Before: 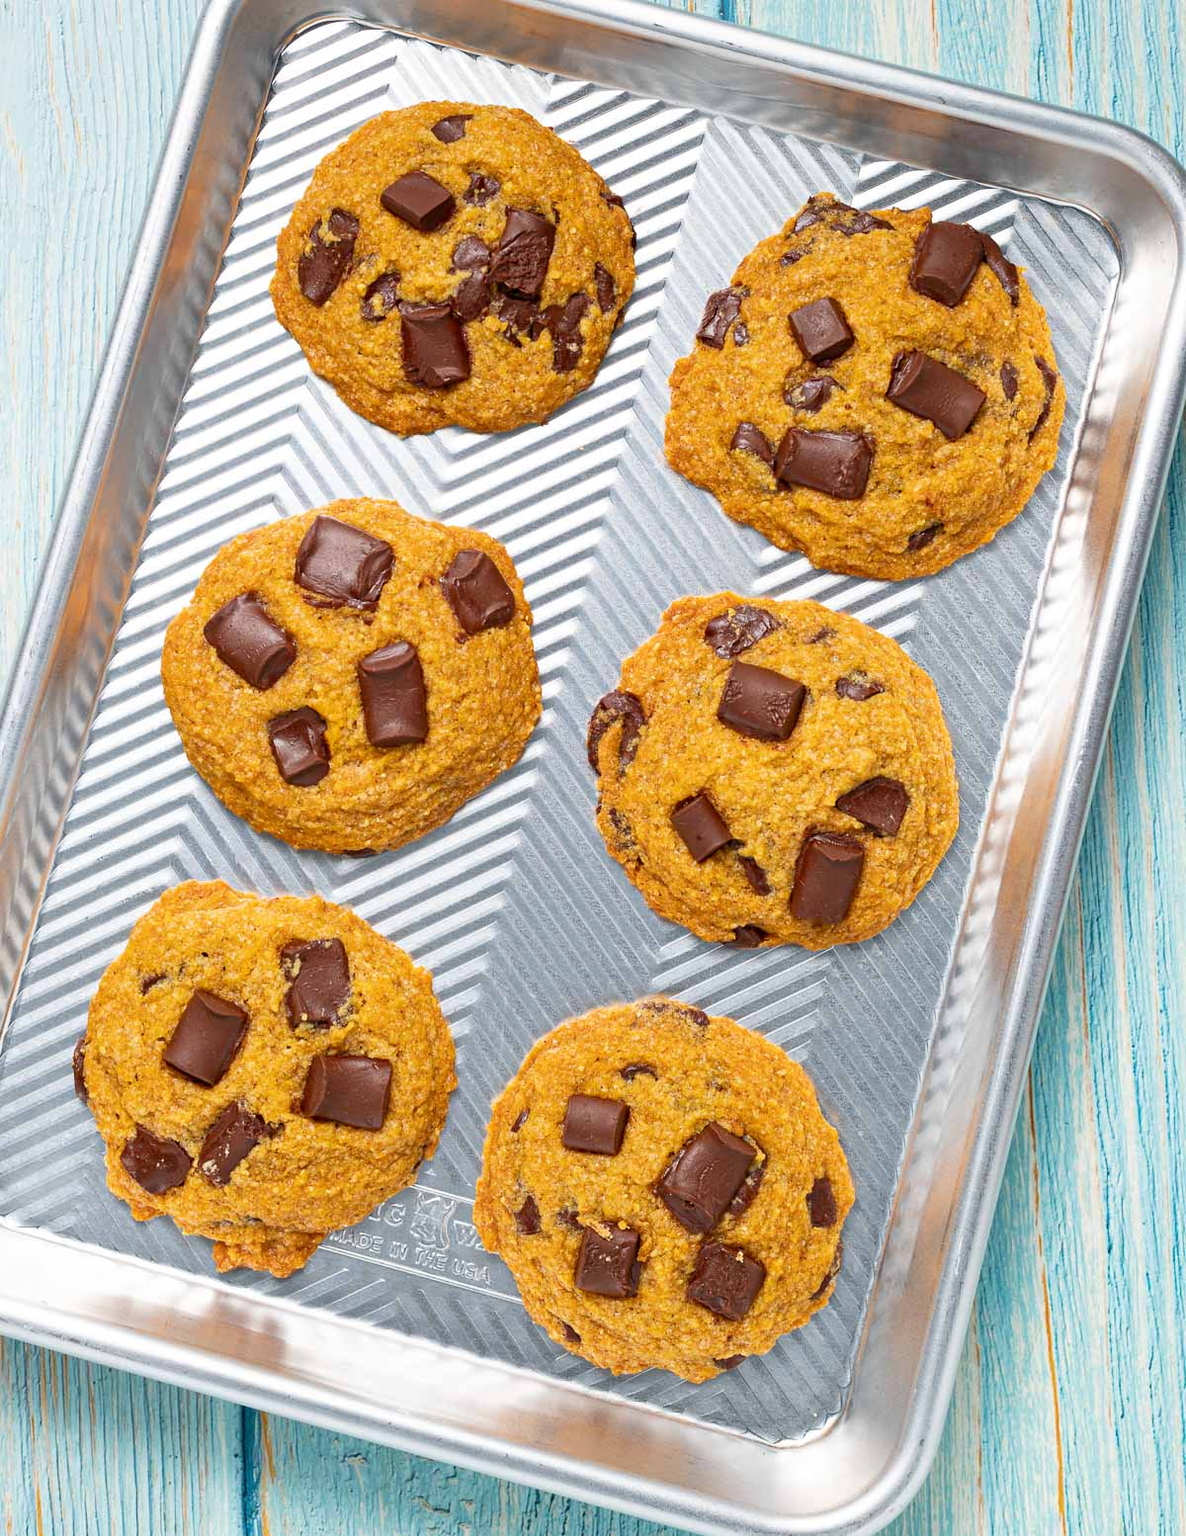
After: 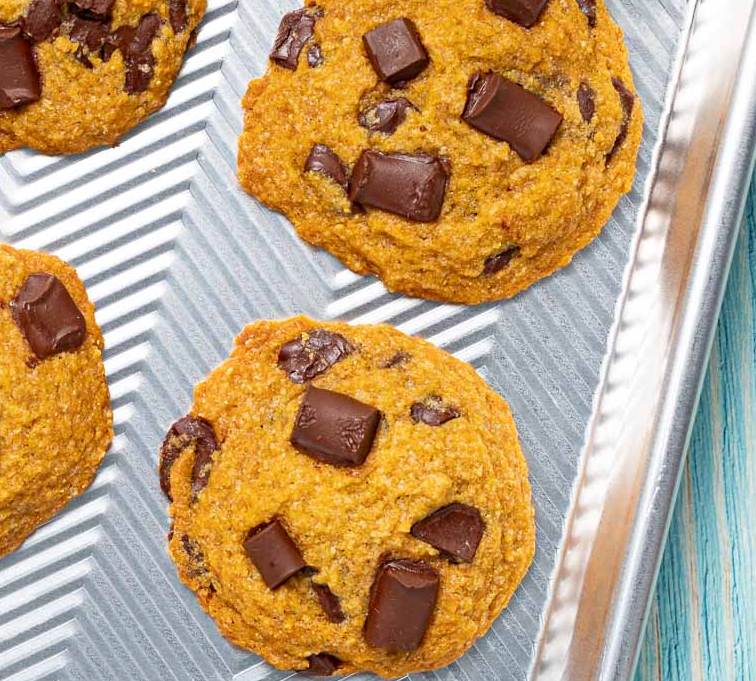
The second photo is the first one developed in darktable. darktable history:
crop: left 36.288%, top 18.222%, right 0.644%, bottom 37.931%
